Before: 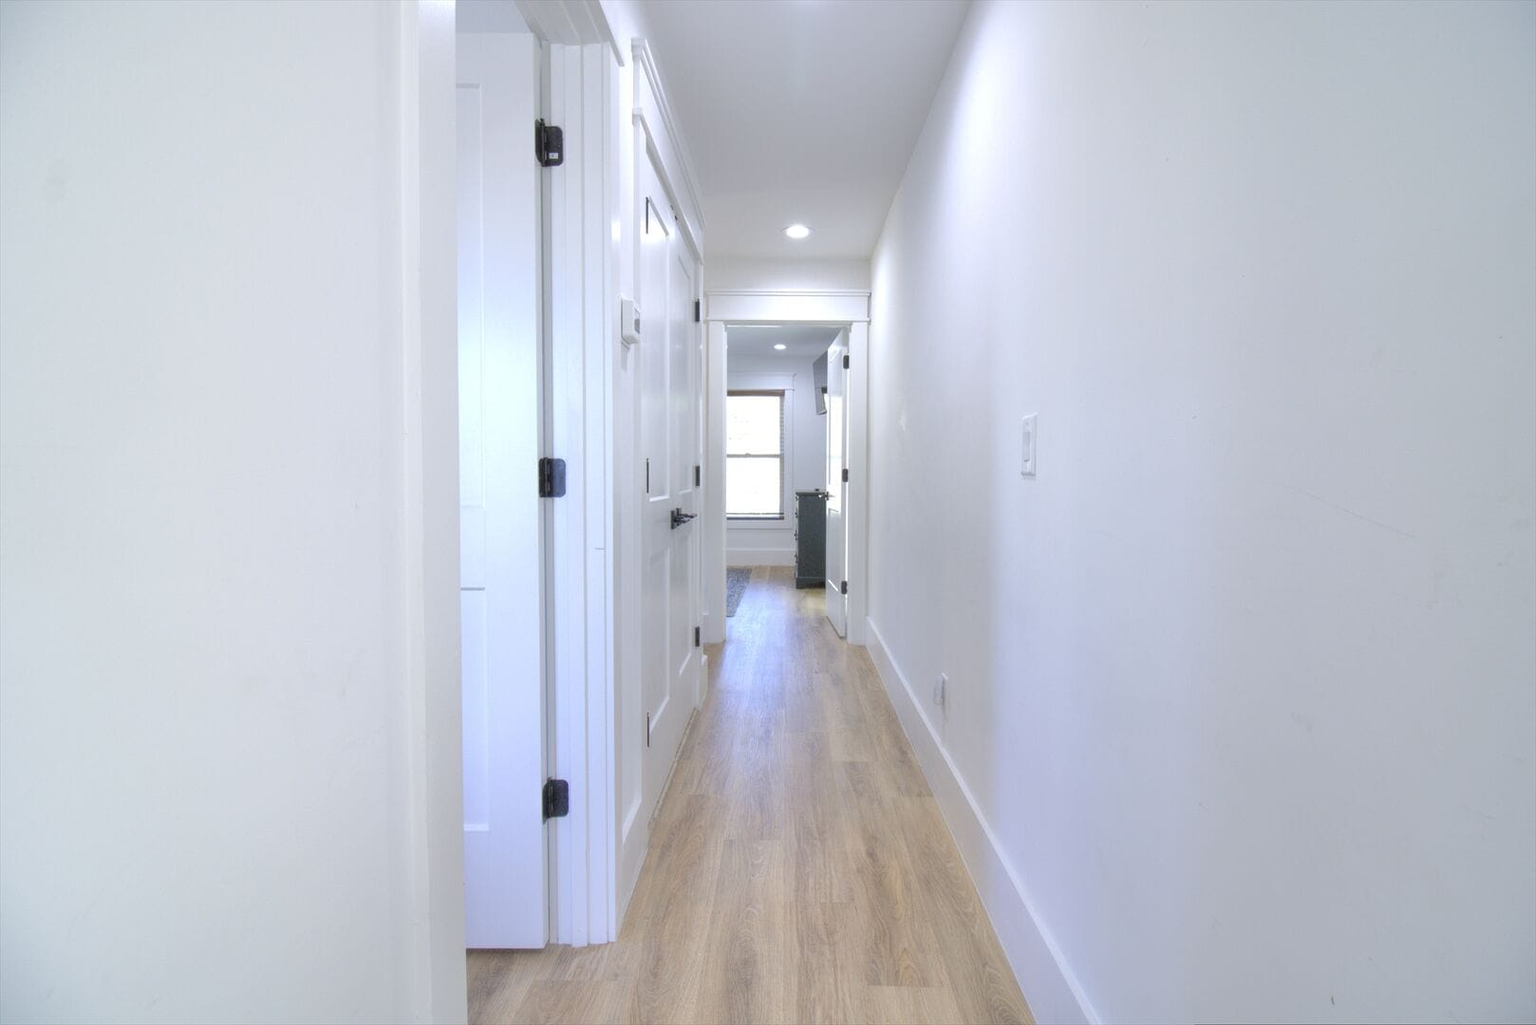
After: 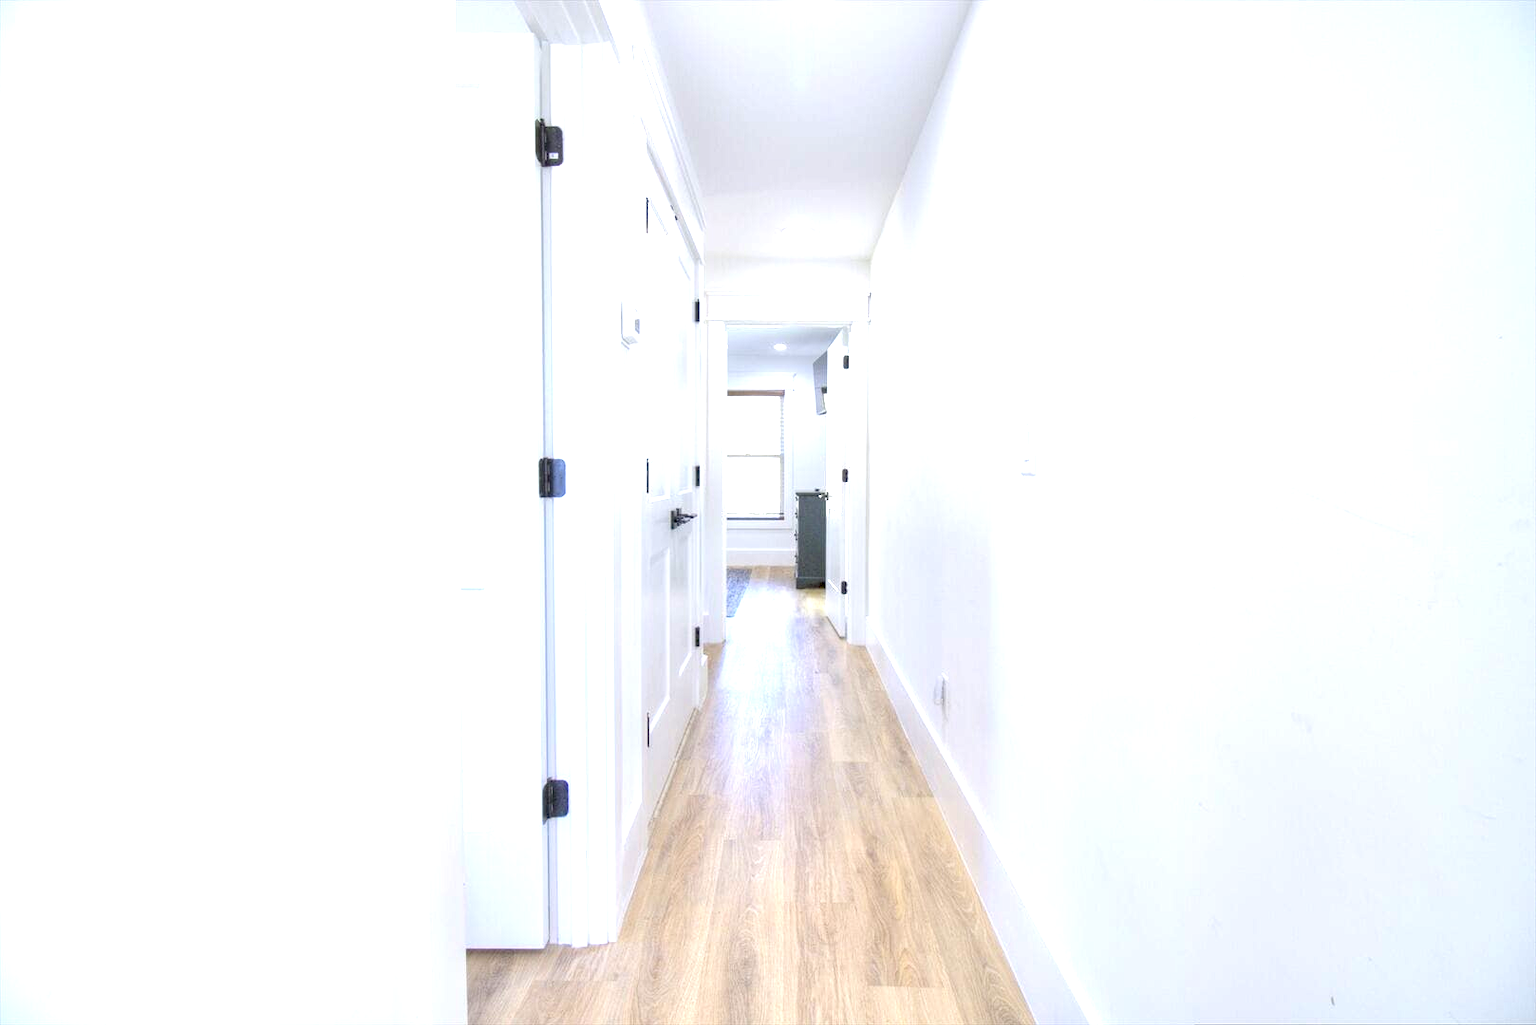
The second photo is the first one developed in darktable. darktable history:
haze removal: adaptive false
exposure: black level correction 0, exposure 1.2 EV, compensate highlight preservation false
